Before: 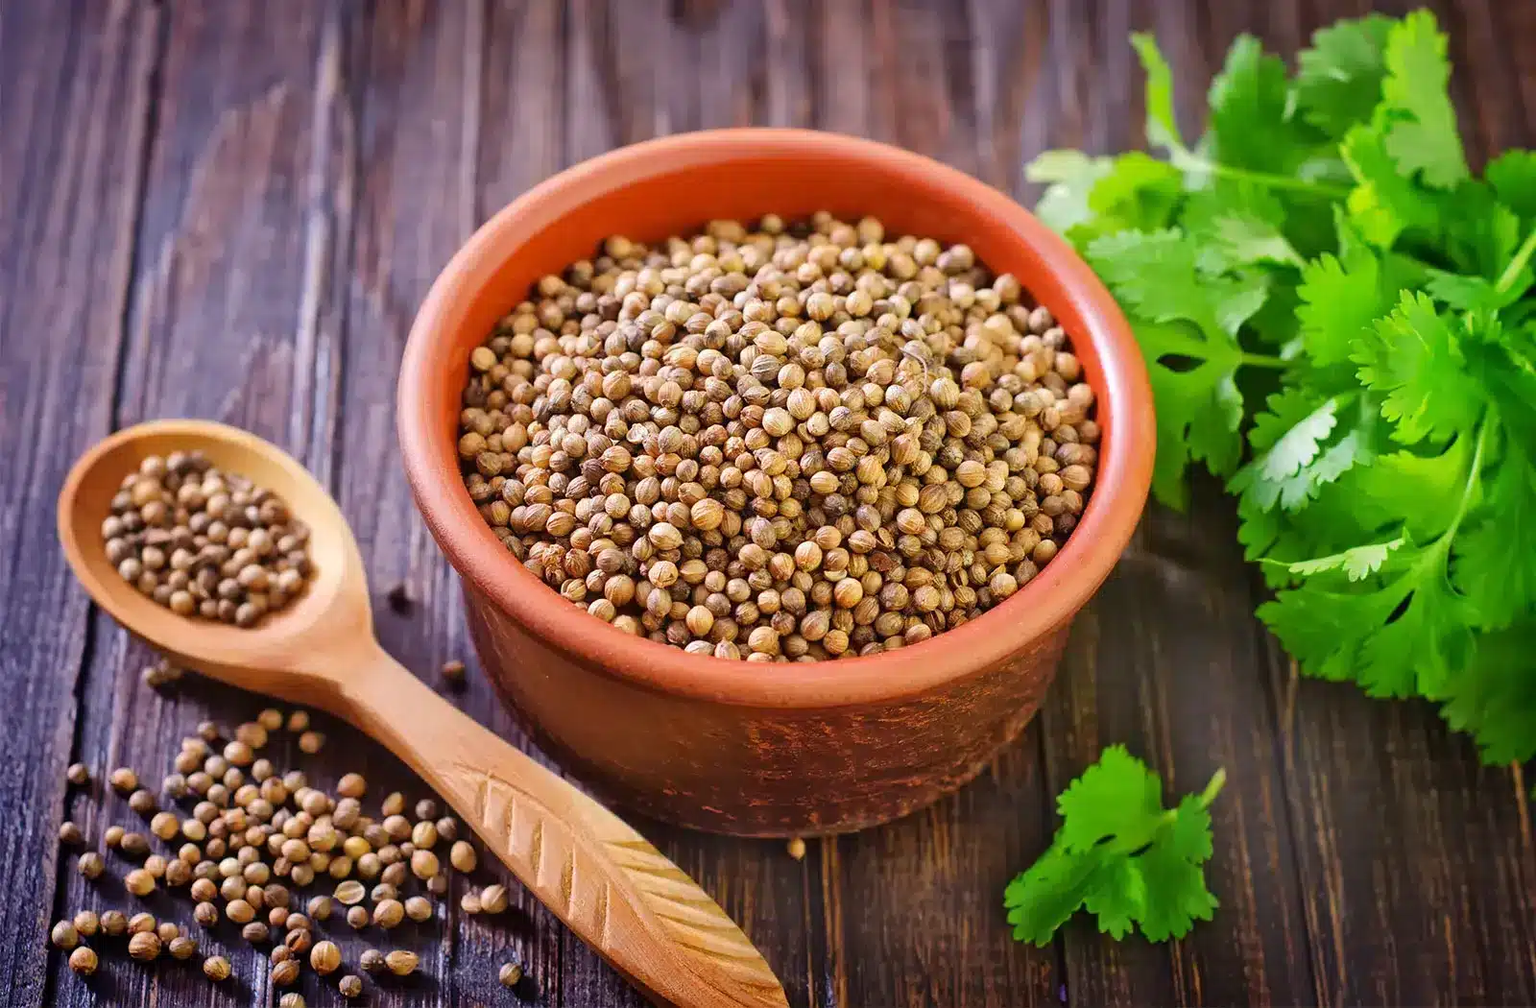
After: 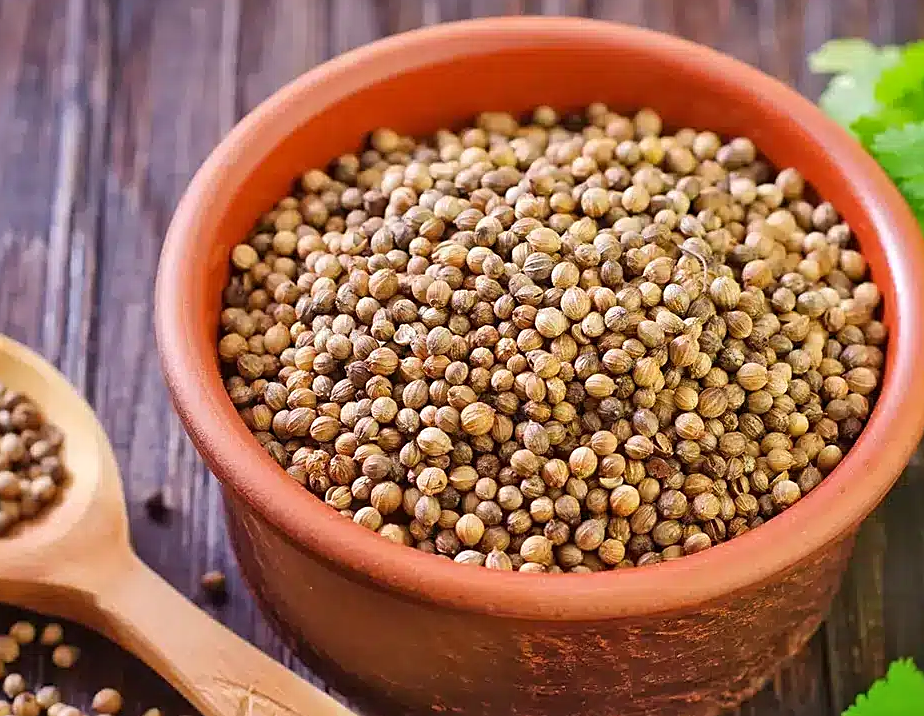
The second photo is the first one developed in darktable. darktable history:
sharpen: on, module defaults
crop: left 16.202%, top 11.208%, right 26.045%, bottom 20.557%
shadows and highlights: soften with gaussian
